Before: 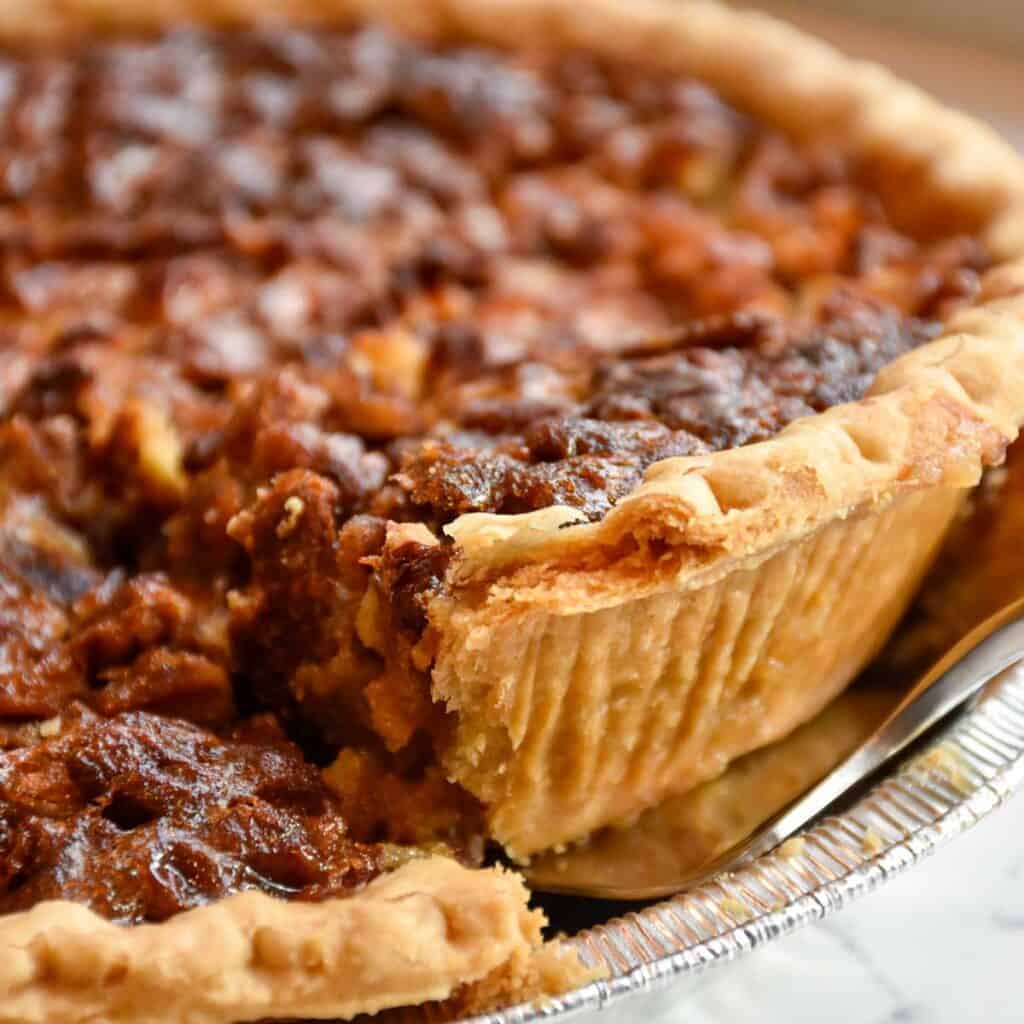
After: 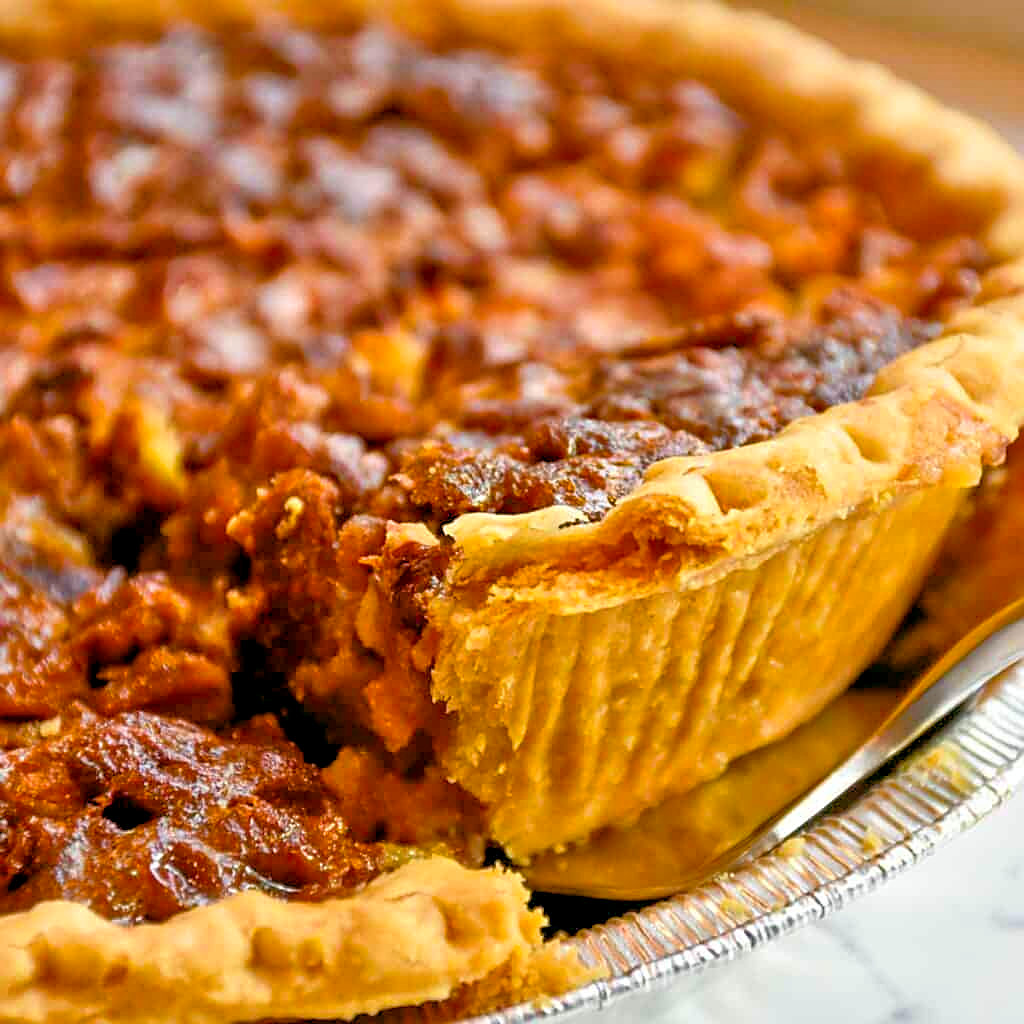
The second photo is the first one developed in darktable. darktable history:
exposure: black level correction 0.001, compensate highlight preservation false
color balance rgb: global offset › luminance -0.313%, global offset › chroma 0.108%, global offset › hue 164.47°, linear chroma grading › global chroma 8.697%, perceptual saturation grading › global saturation 0.51%, global vibrance 50.845%
tone equalizer: -7 EV 0.159 EV, -6 EV 0.604 EV, -5 EV 1.15 EV, -4 EV 1.37 EV, -3 EV 1.14 EV, -2 EV 0.6 EV, -1 EV 0.159 EV
sharpen: on, module defaults
